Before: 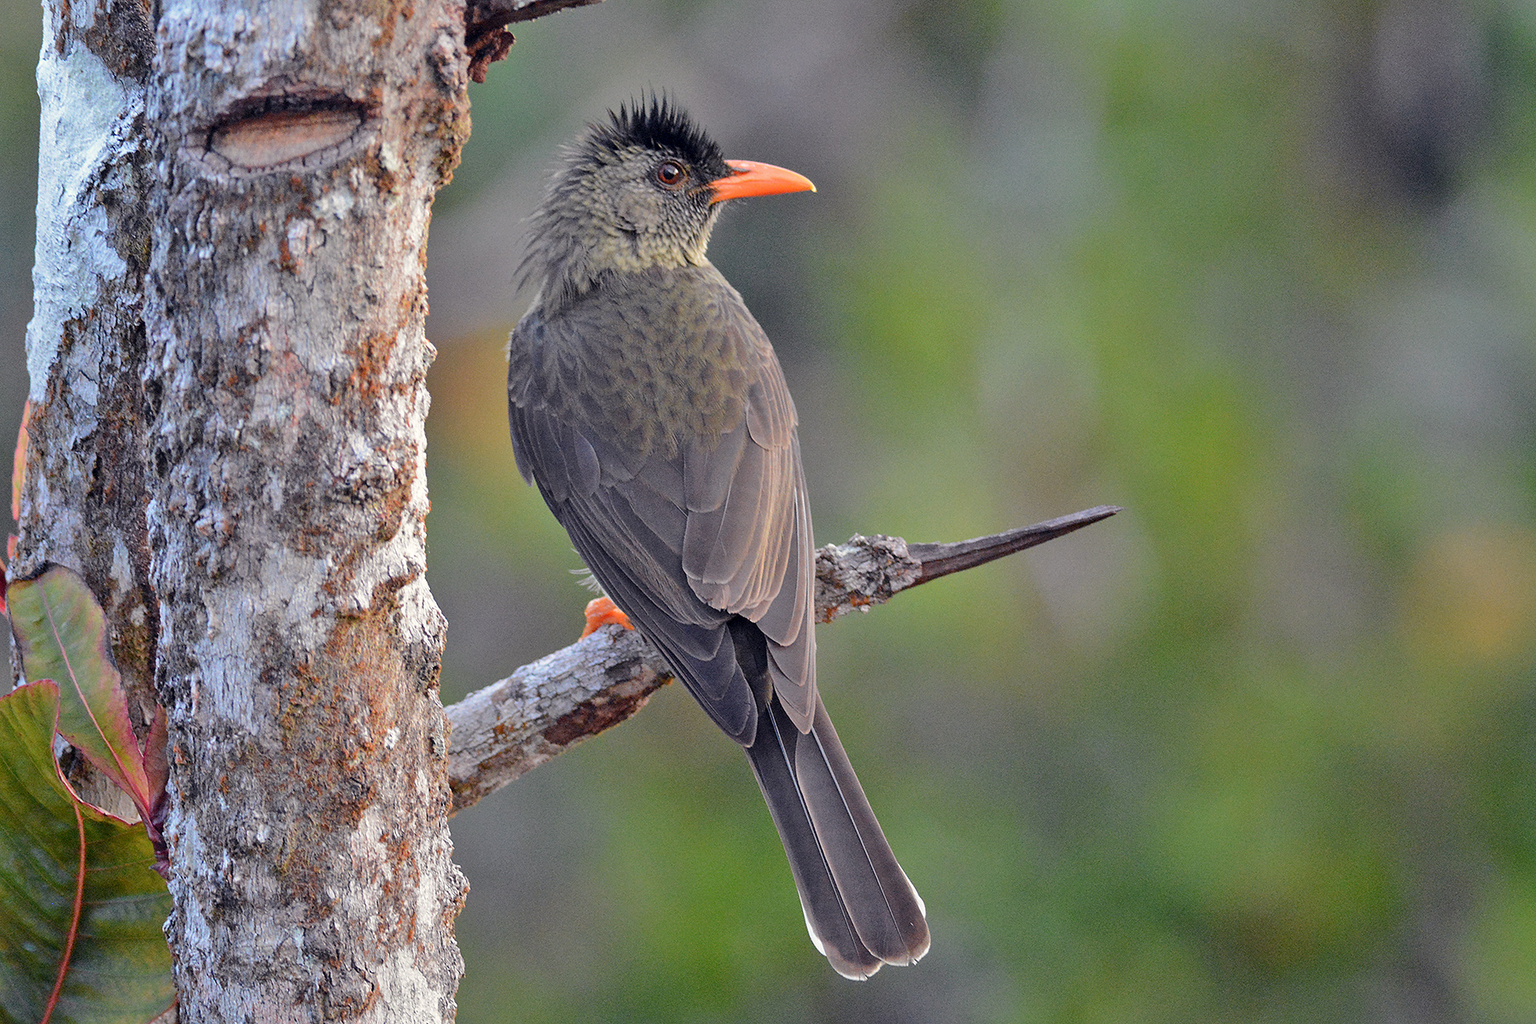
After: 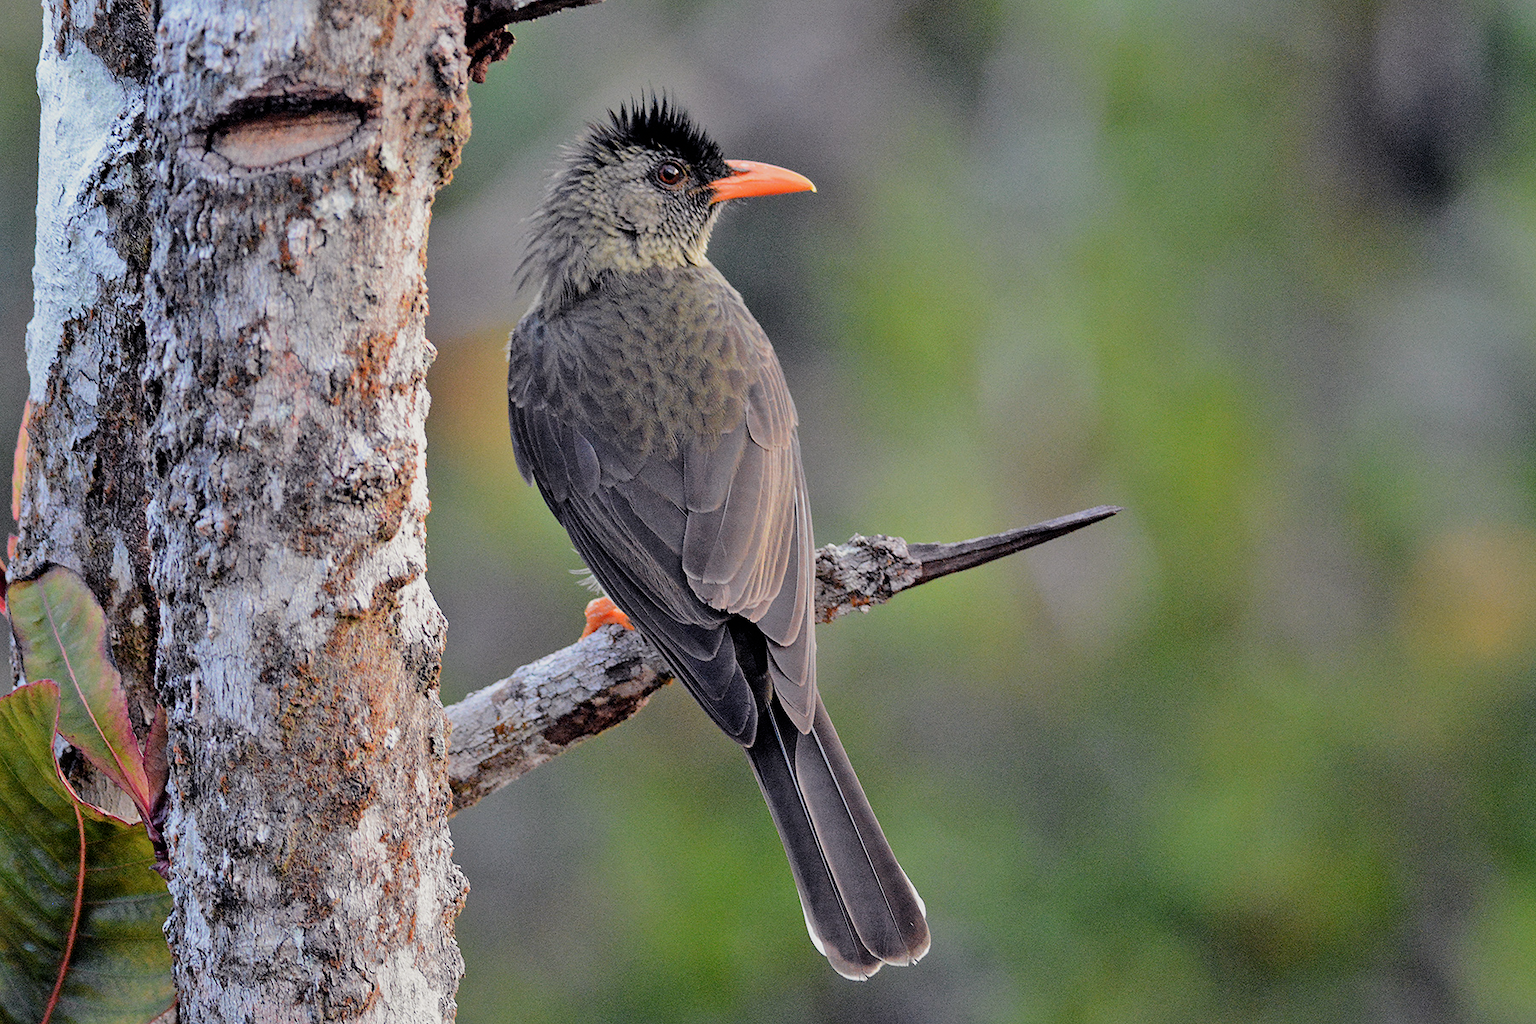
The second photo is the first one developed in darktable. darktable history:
filmic rgb: black relative exposure -5.07 EV, white relative exposure 3.5 EV, threshold 5.97 EV, hardness 3.19, contrast 1.19, highlights saturation mix -48.53%, enable highlight reconstruction true
